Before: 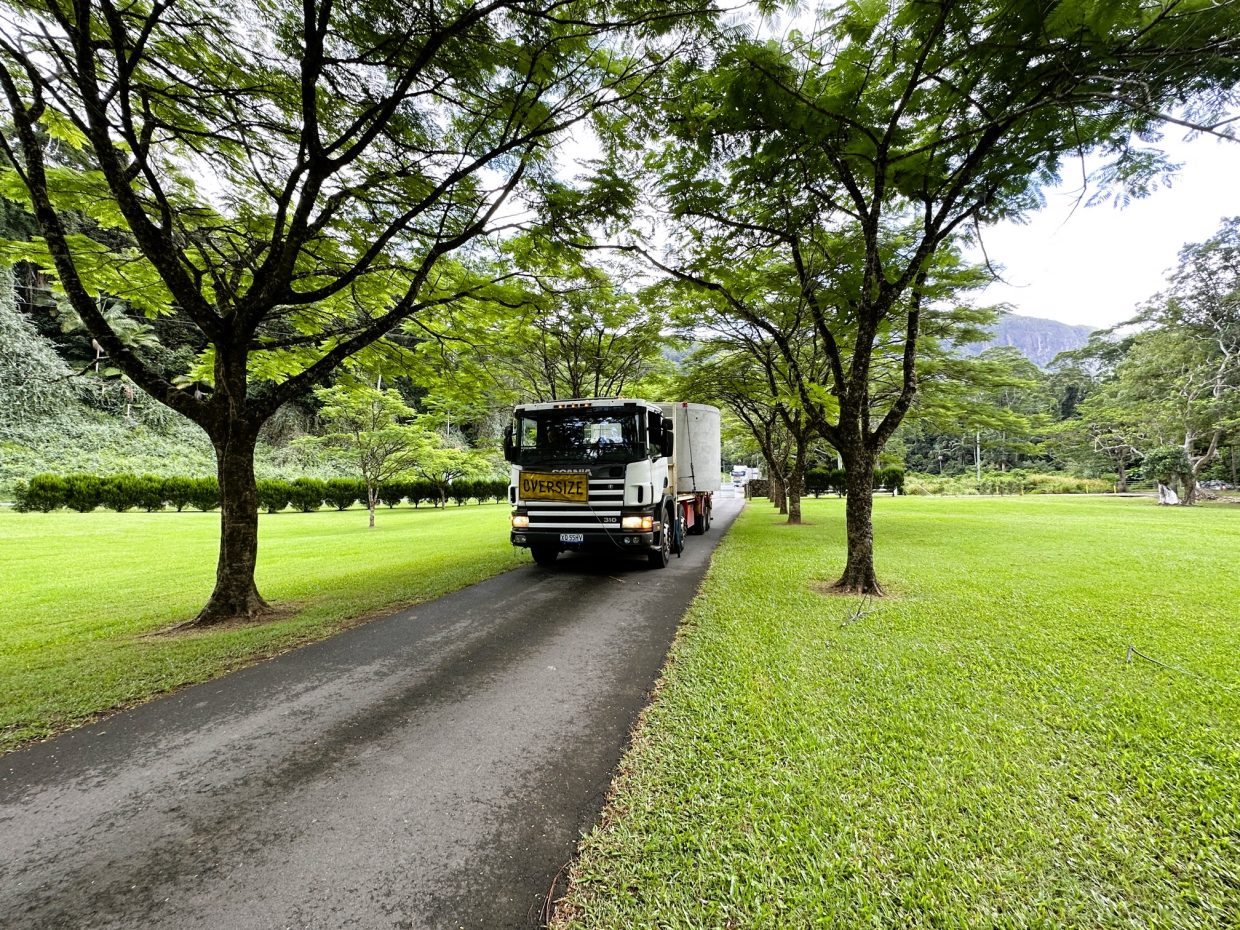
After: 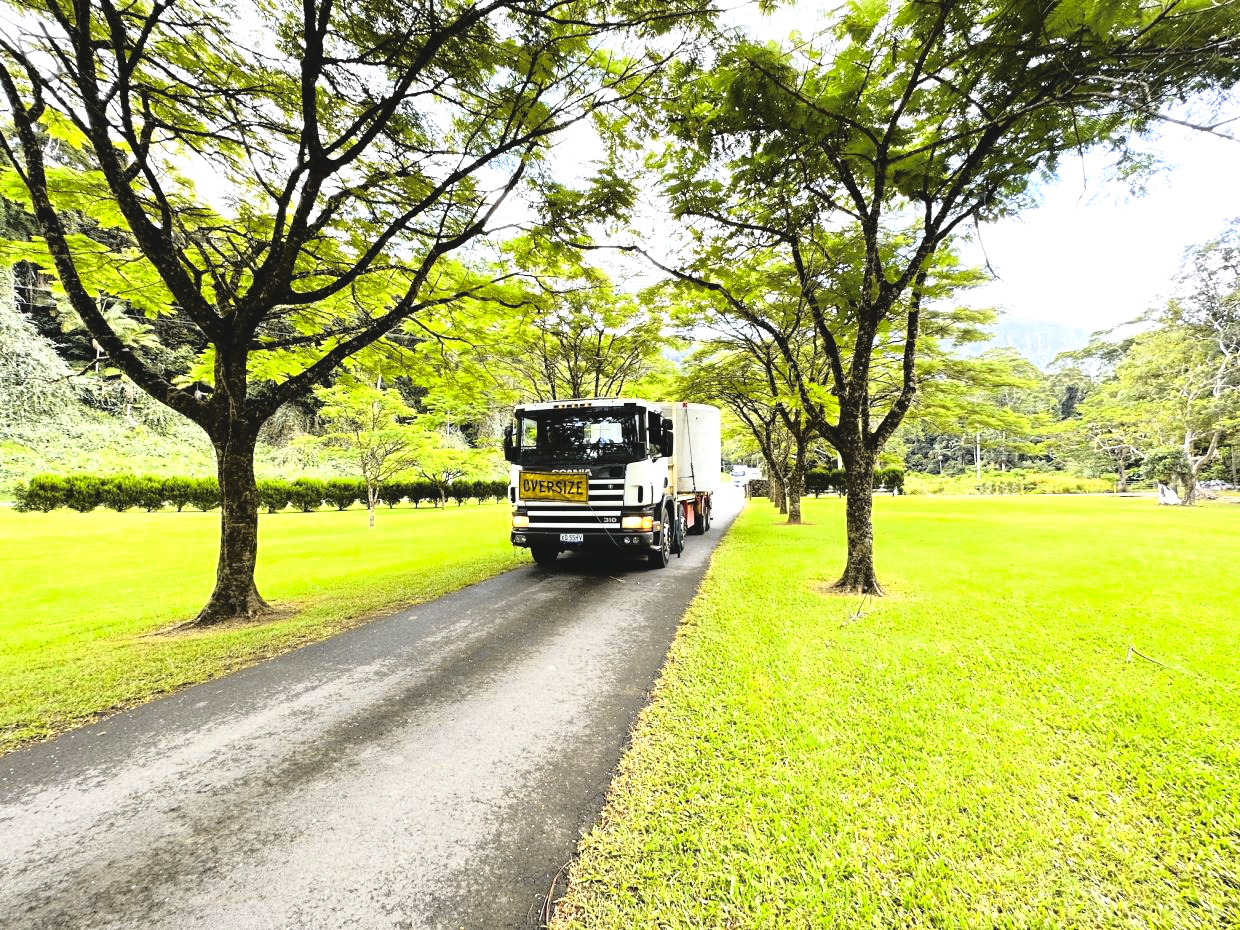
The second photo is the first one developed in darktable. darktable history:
tone curve: curves: ch0 [(0, 0.013) (0.129, 0.1) (0.327, 0.382) (0.489, 0.573) (0.66, 0.748) (0.858, 0.926) (1, 0.977)]; ch1 [(0, 0) (0.353, 0.344) (0.45, 0.46) (0.498, 0.498) (0.521, 0.512) (0.563, 0.559) (0.592, 0.578) (0.647, 0.657) (1, 1)]; ch2 [(0, 0) (0.333, 0.346) (0.375, 0.375) (0.424, 0.43) (0.476, 0.492) (0.502, 0.502) (0.524, 0.531) (0.579, 0.61) (0.612, 0.644) (0.66, 0.715) (1, 1)], color space Lab, independent channels, preserve colors none
tone equalizer: on, module defaults
exposure: black level correction -0.005, exposure 1 EV, compensate highlight preservation false
